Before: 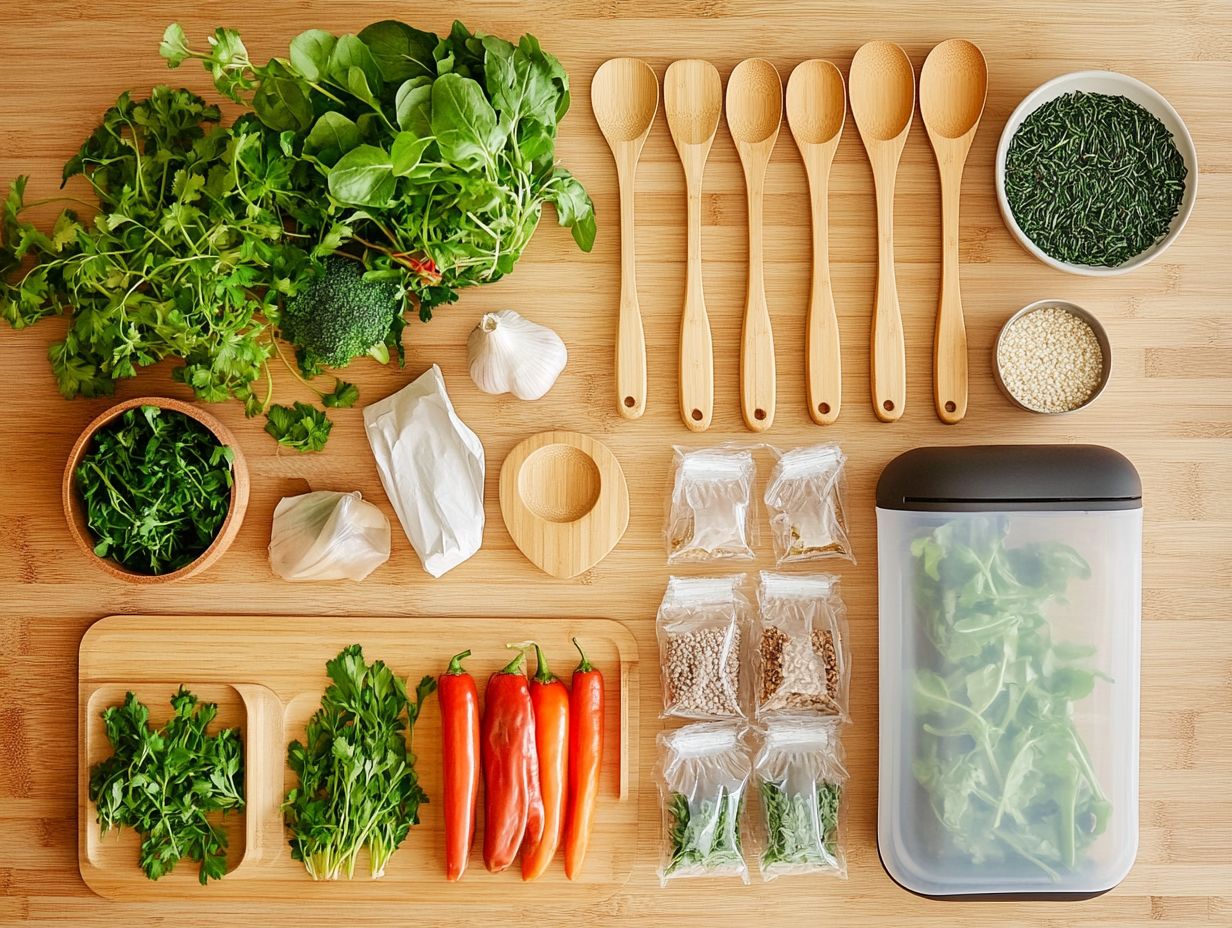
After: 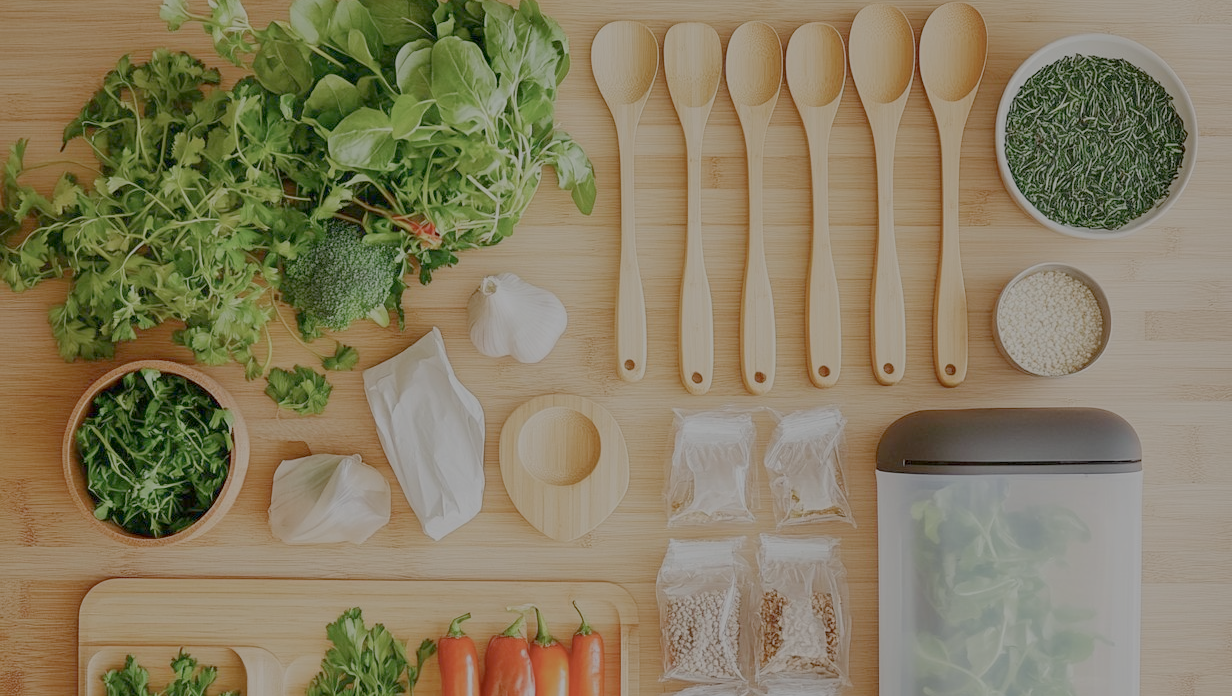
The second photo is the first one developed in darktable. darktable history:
crop: top 4.07%, bottom 20.873%
filmic rgb: black relative exposure -15.98 EV, white relative exposure 7.96 EV, hardness 4.2, latitude 49.6%, contrast 0.513, add noise in highlights 0, preserve chrominance no, color science v3 (2019), use custom middle-gray values true, contrast in highlights soft
